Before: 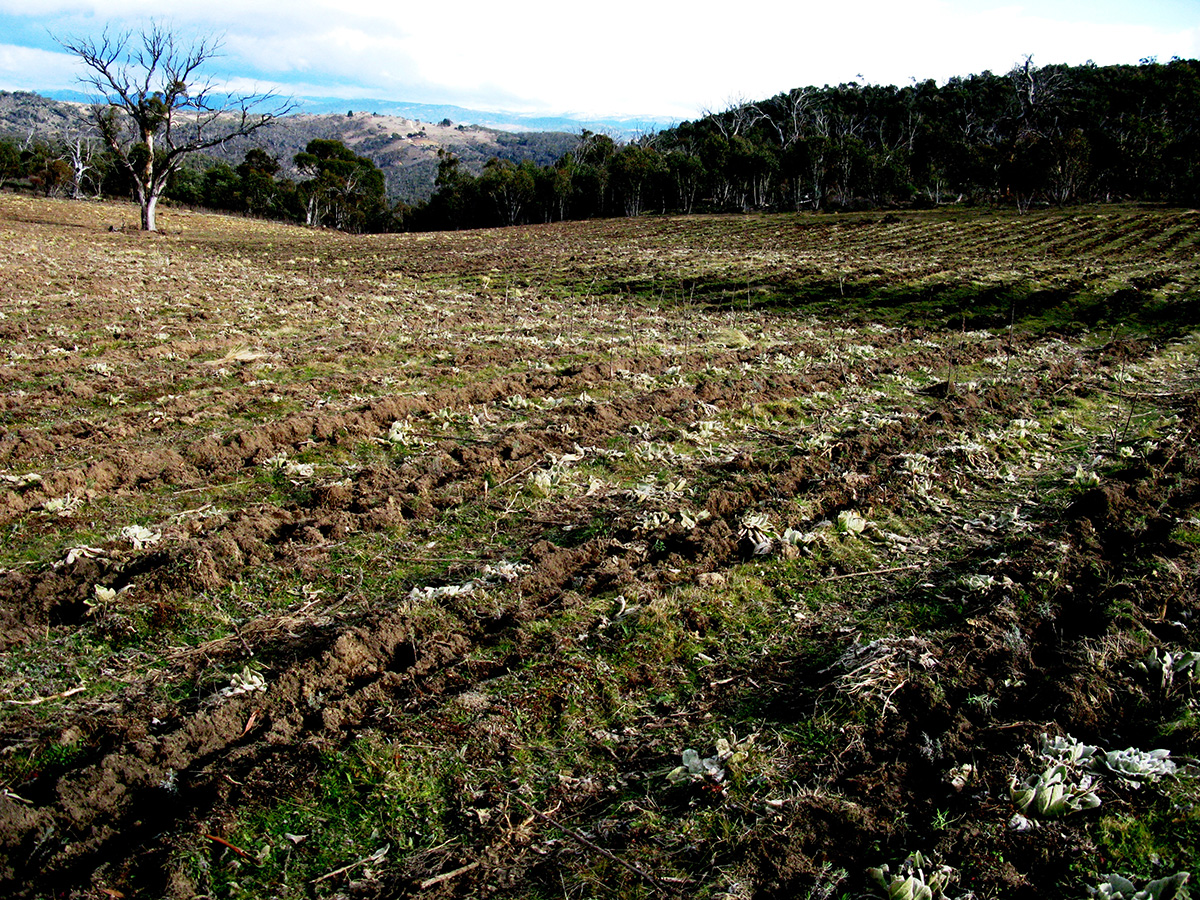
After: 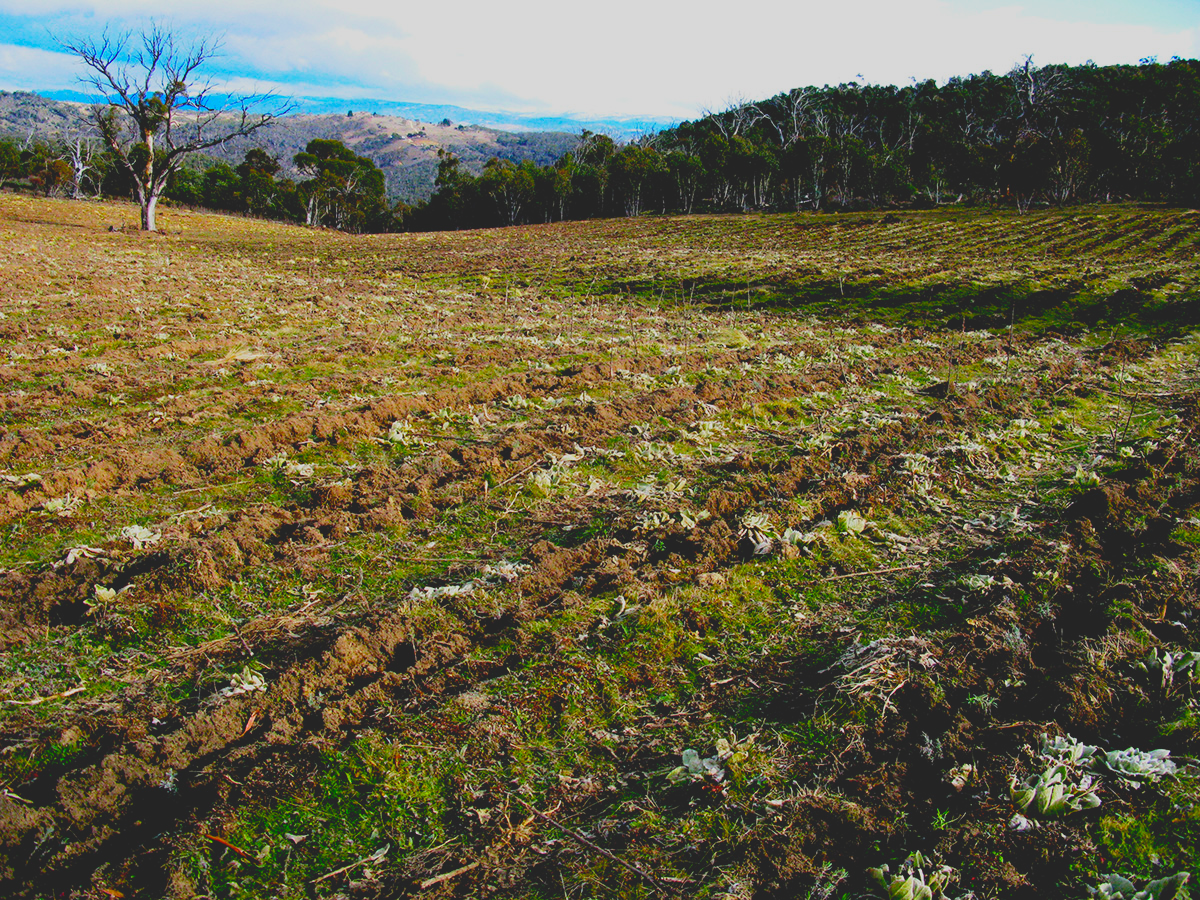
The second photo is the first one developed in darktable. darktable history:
contrast brightness saturation: contrast -0.28
color balance rgb: perceptual saturation grading › global saturation 25%, perceptual brilliance grading › mid-tones 10%, perceptual brilliance grading › shadows 15%, global vibrance 20%
